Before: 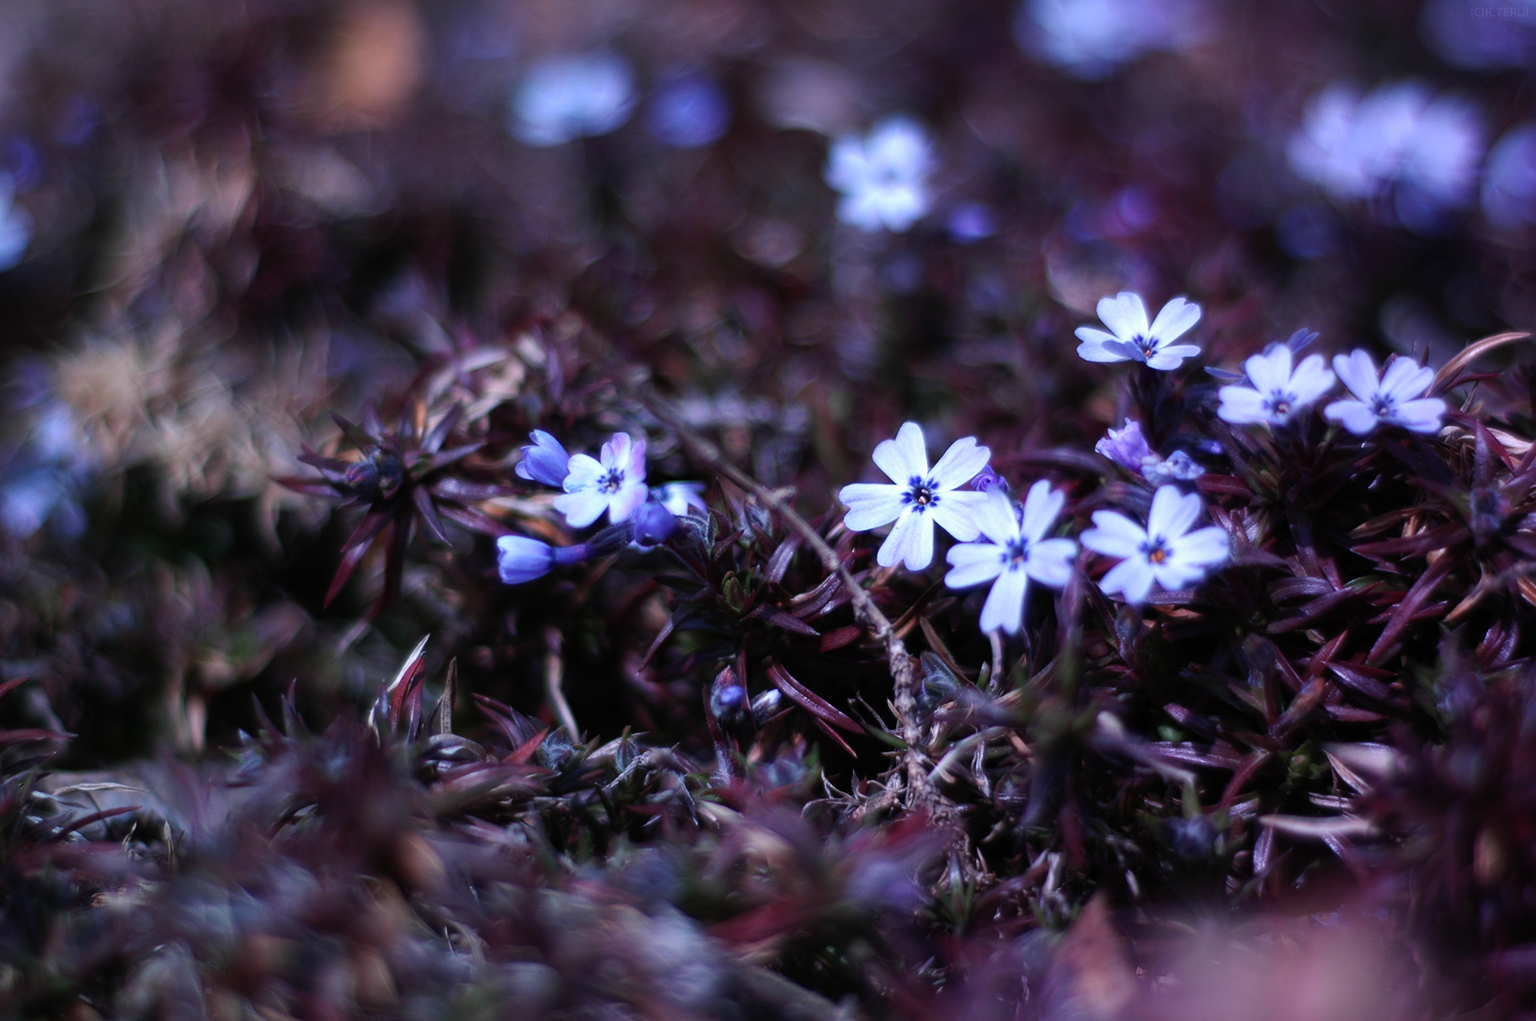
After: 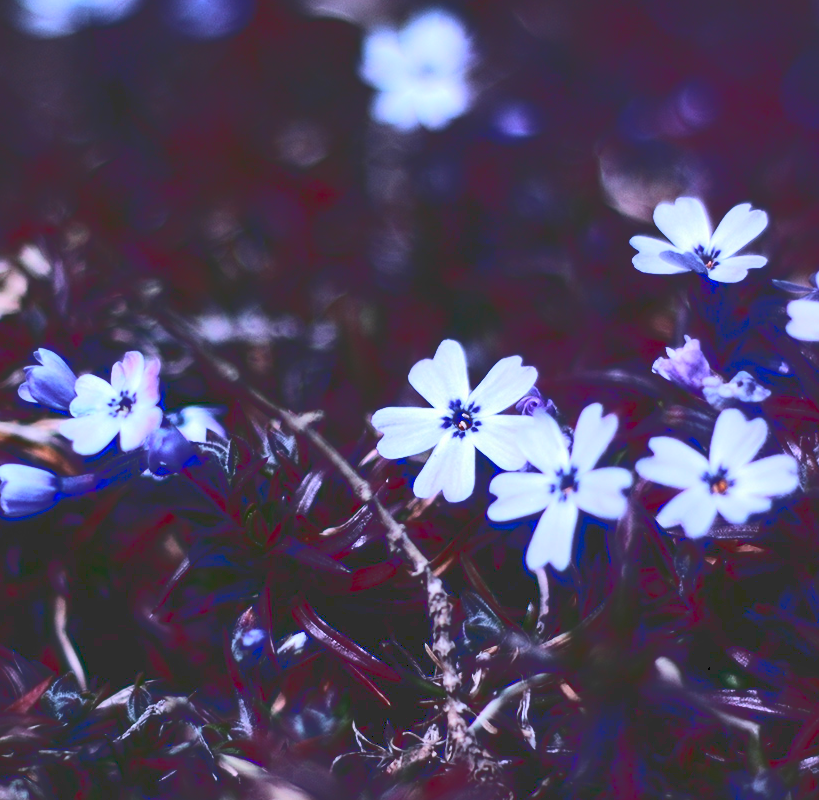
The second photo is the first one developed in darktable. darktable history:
tone curve: curves: ch0 [(0, 0) (0.003, 0.184) (0.011, 0.184) (0.025, 0.189) (0.044, 0.192) (0.069, 0.194) (0.1, 0.2) (0.136, 0.202) (0.177, 0.206) (0.224, 0.214) (0.277, 0.243) (0.335, 0.297) (0.399, 0.39) (0.468, 0.508) (0.543, 0.653) (0.623, 0.754) (0.709, 0.834) (0.801, 0.887) (0.898, 0.925) (1, 1)], color space Lab, linked channels, preserve colors none
crop: left 32.517%, top 10.957%, right 18.686%, bottom 17.395%
